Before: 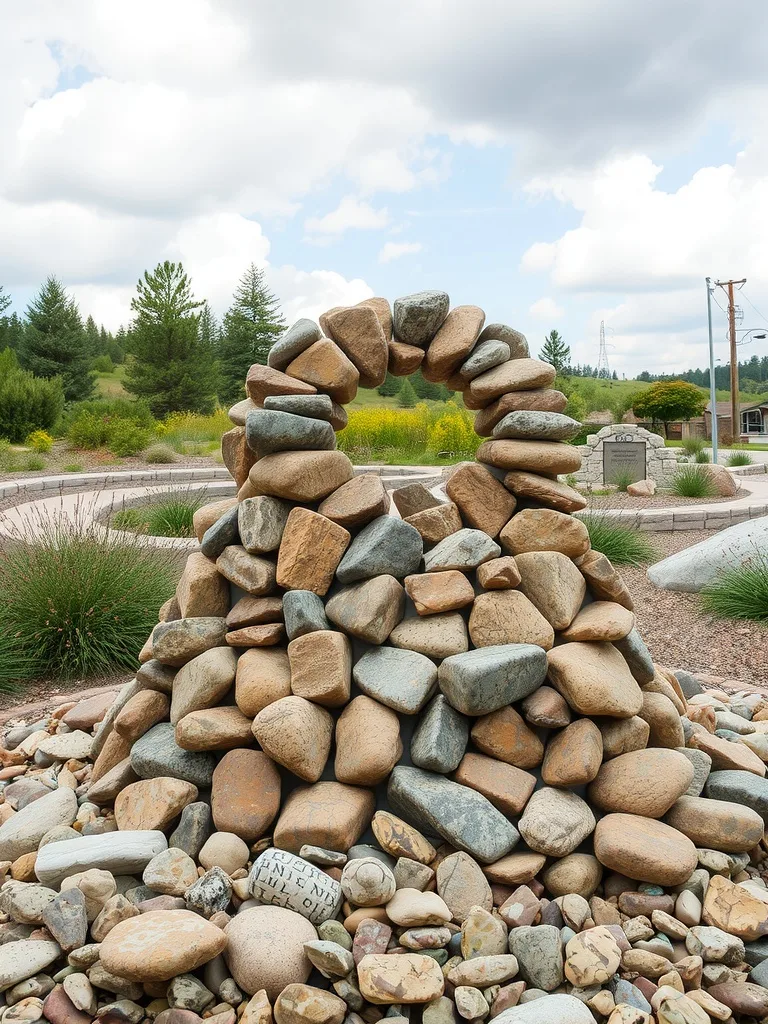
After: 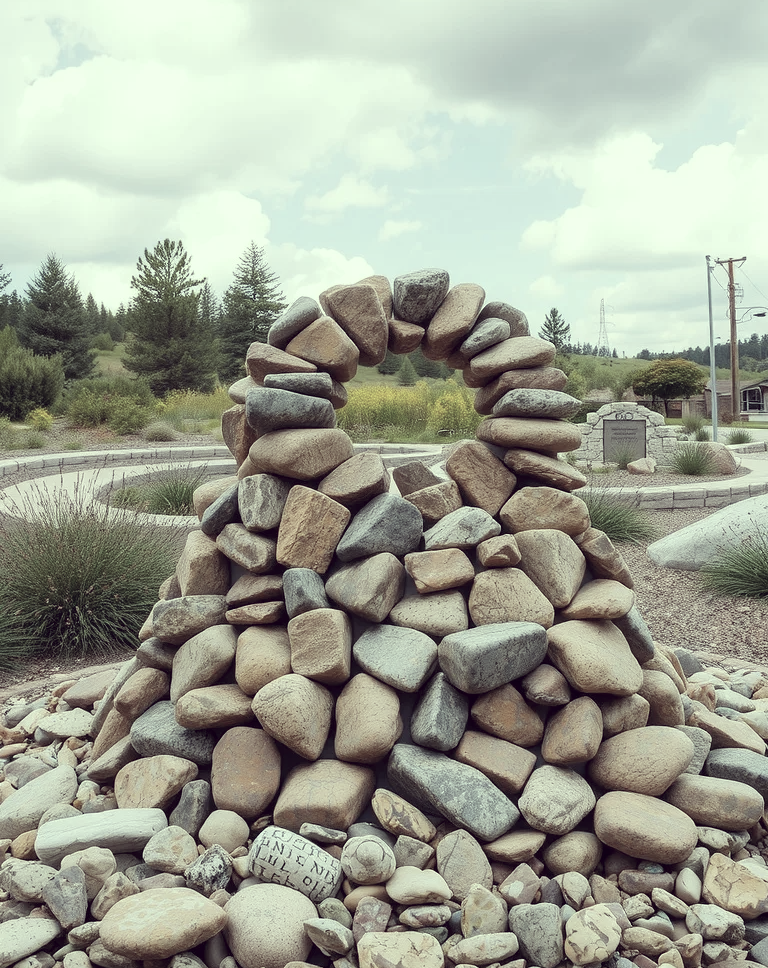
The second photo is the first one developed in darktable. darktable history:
crop and rotate: top 2.175%, bottom 3.292%
color correction: highlights a* -20.84, highlights b* 20.16, shadows a* 19.43, shadows b* -20.7, saturation 0.449
